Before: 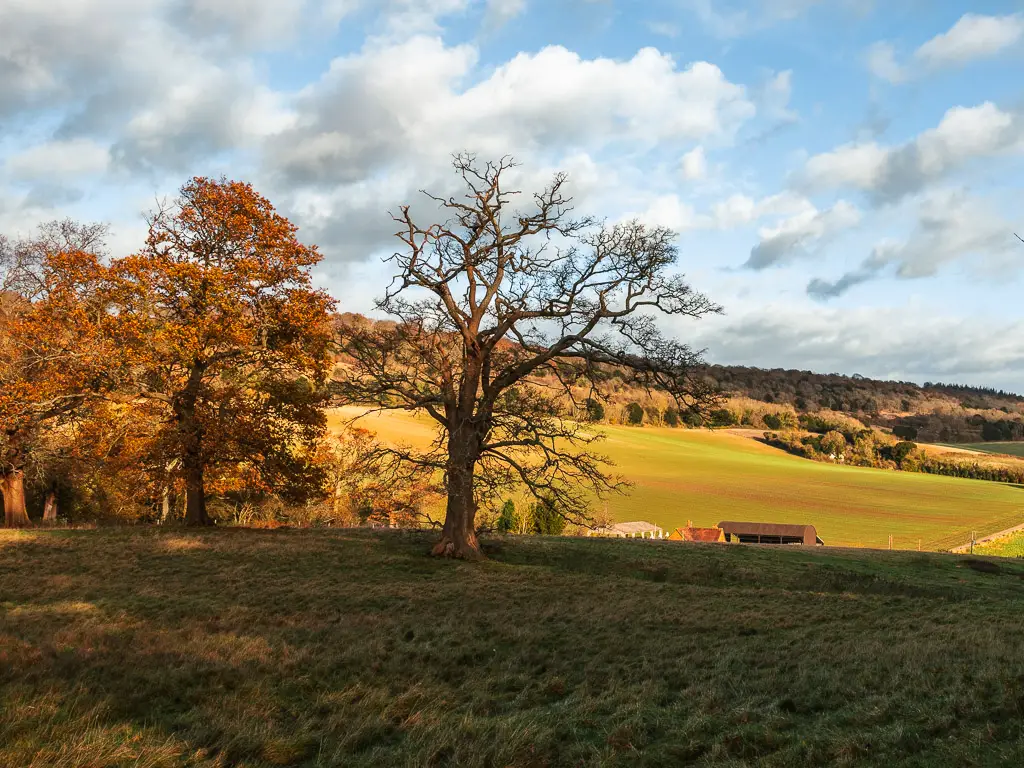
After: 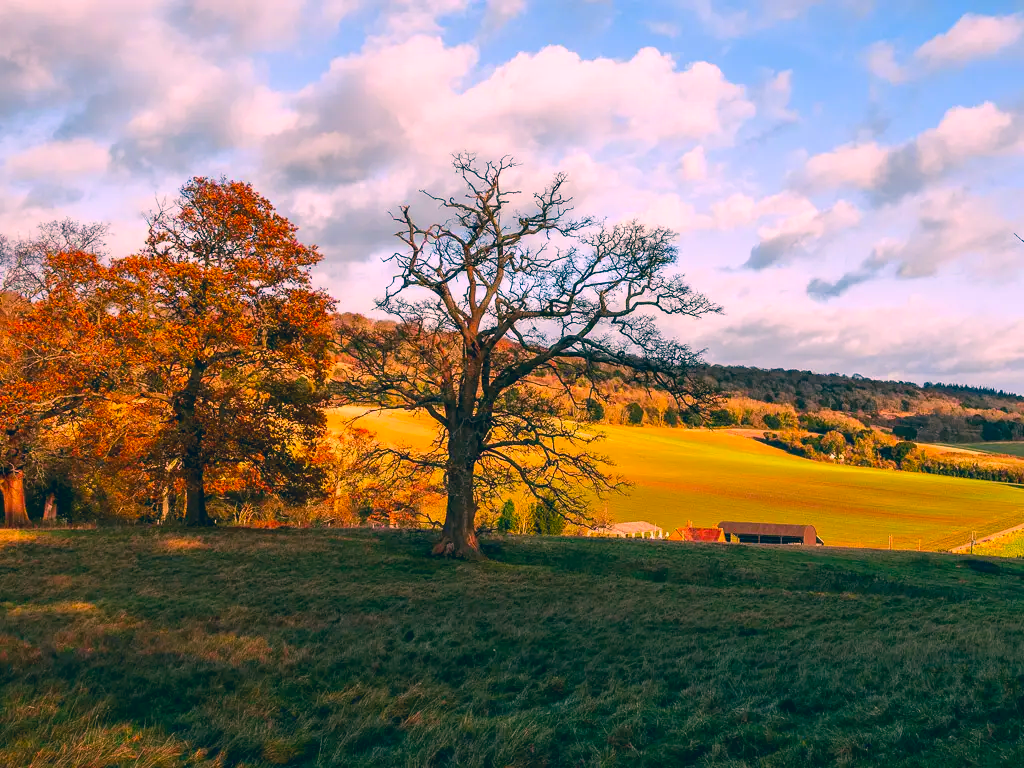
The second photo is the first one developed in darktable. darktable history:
color calibration: x 0.34, y 0.355, temperature 5199.93 K
color correction: highlights a* 16.41, highlights b* 0.279, shadows a* -14.91, shadows b* -14.59, saturation 1.46
